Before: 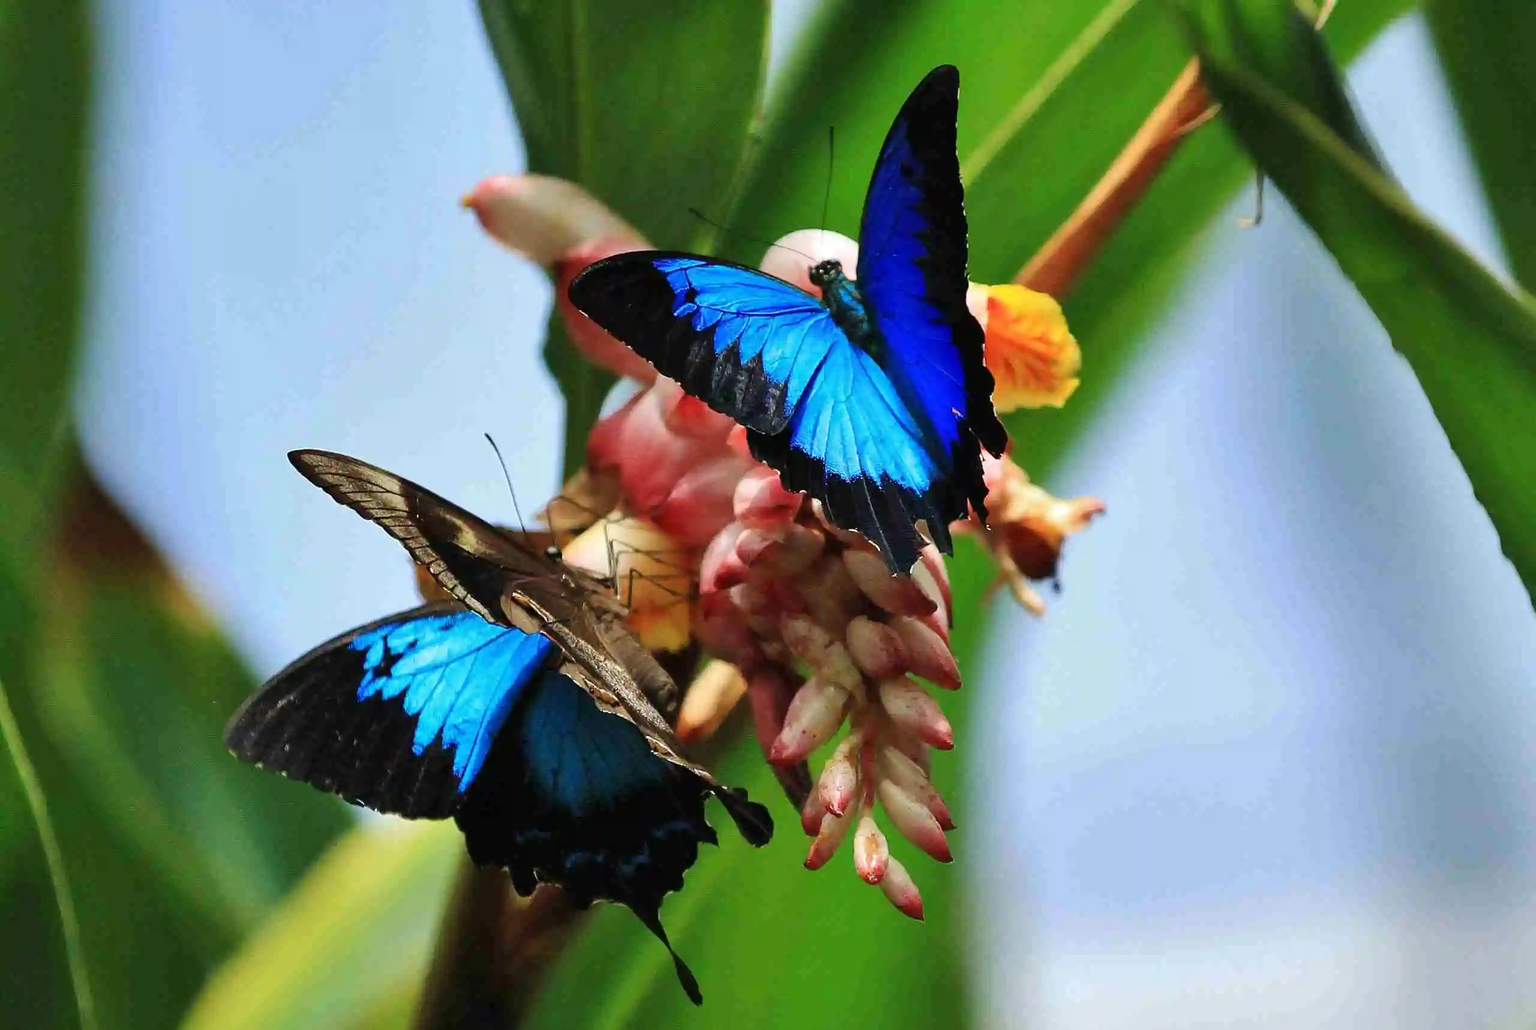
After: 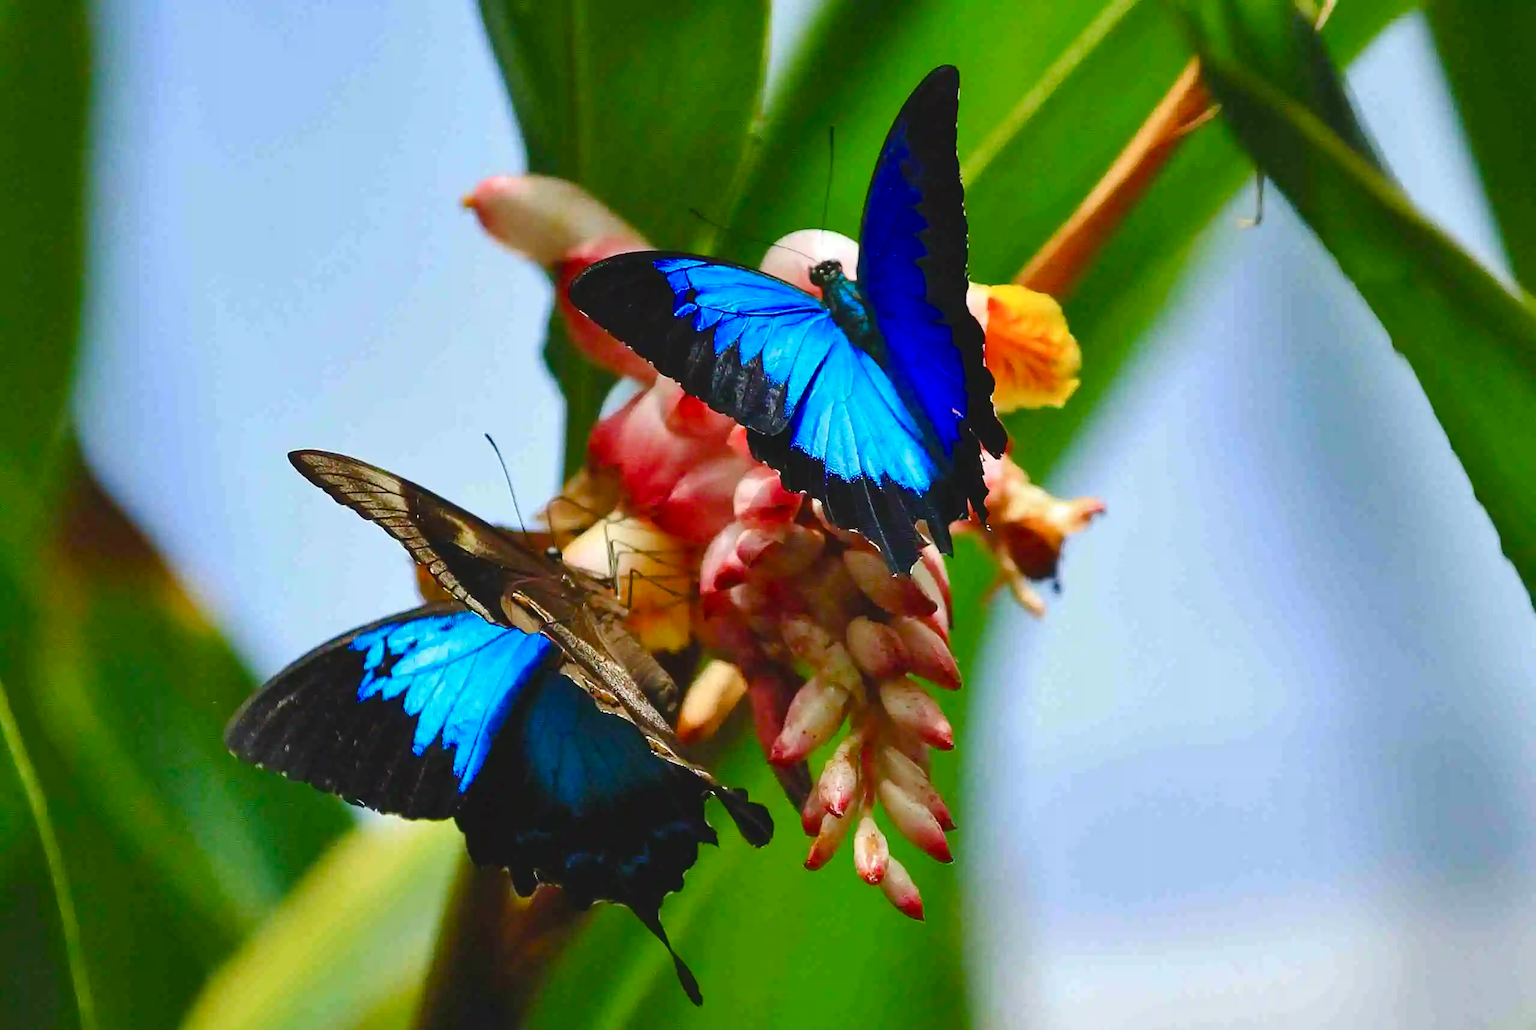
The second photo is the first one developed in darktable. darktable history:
color balance rgb: global offset › luminance 0.715%, perceptual saturation grading › global saturation 20%, perceptual saturation grading › highlights -25.152%, perceptual saturation grading › shadows 49.482%, global vibrance 20%
